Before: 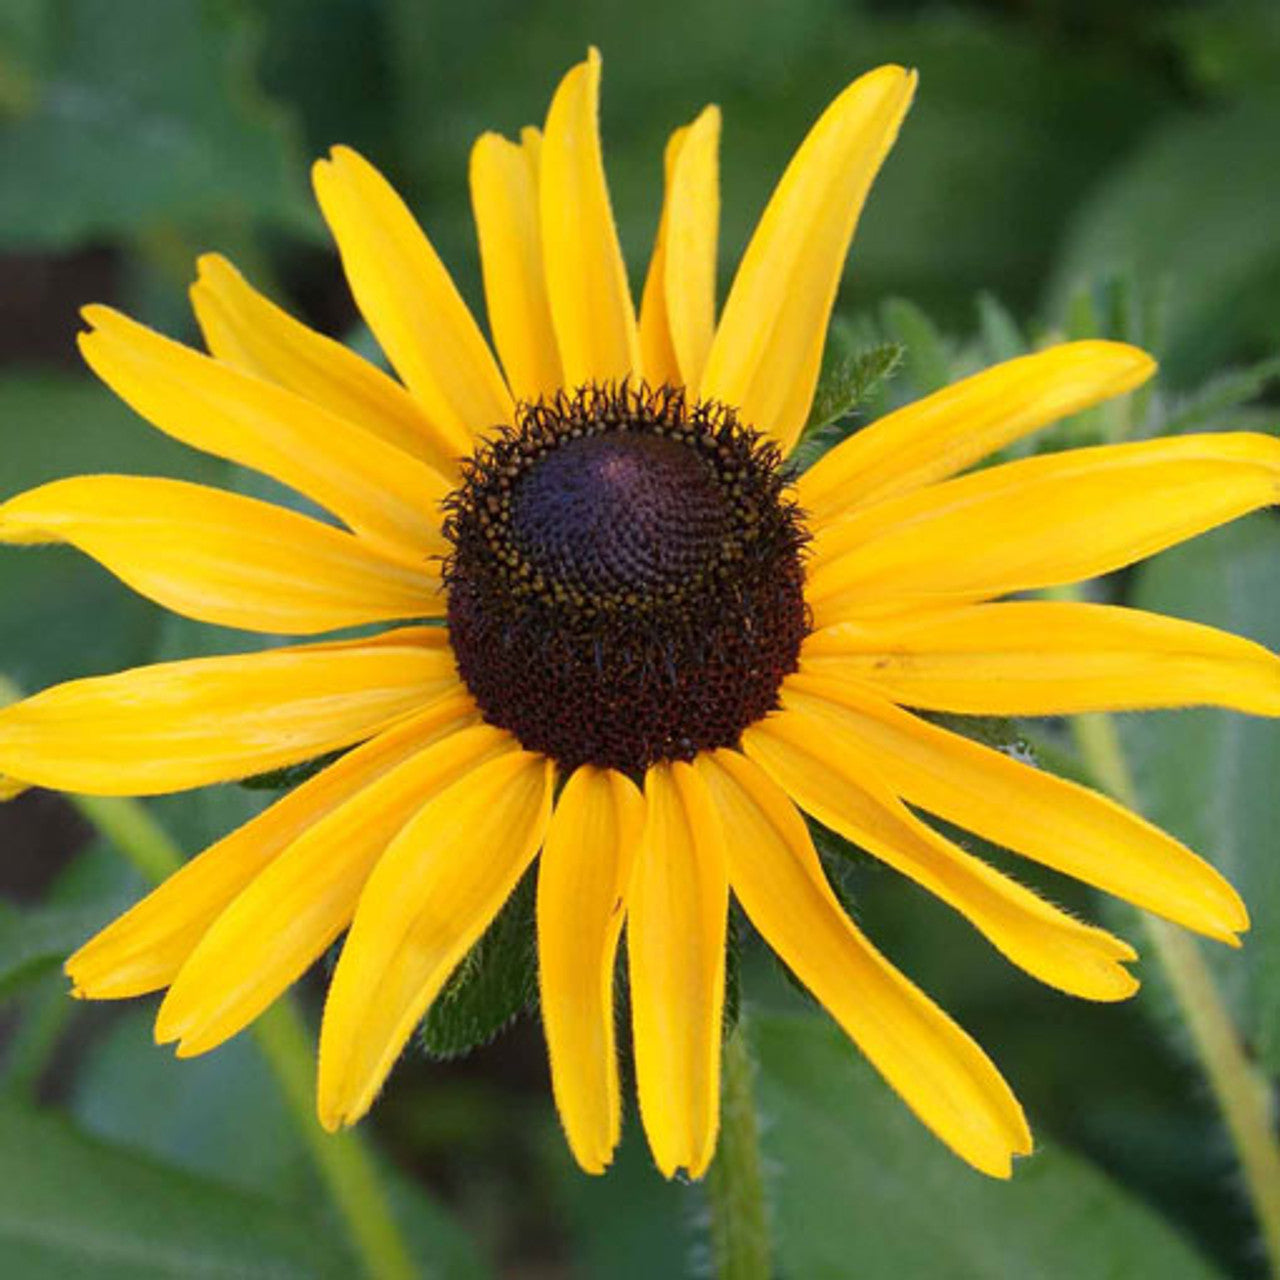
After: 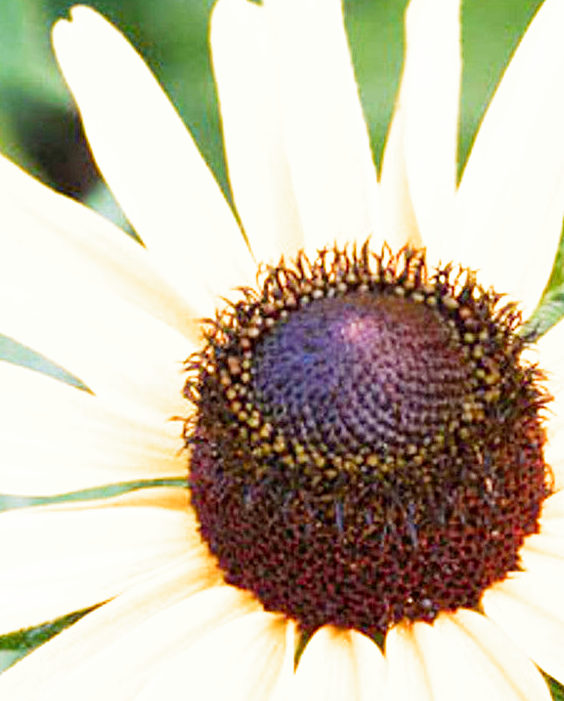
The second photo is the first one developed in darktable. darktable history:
exposure: black level correction 0, exposure 1.1 EV, compensate exposure bias true, compensate highlight preservation false
crop: left 20.248%, top 10.86%, right 35.675%, bottom 34.321%
filmic rgb: middle gray luminance 9.23%, black relative exposure -10.55 EV, white relative exposure 3.45 EV, threshold 6 EV, target black luminance 0%, hardness 5.98, latitude 59.69%, contrast 1.087, highlights saturation mix 5%, shadows ↔ highlights balance 29.23%, add noise in highlights 0, preserve chrominance no, color science v3 (2019), use custom middle-gray values true, iterations of high-quality reconstruction 0, contrast in highlights soft, enable highlight reconstruction true
